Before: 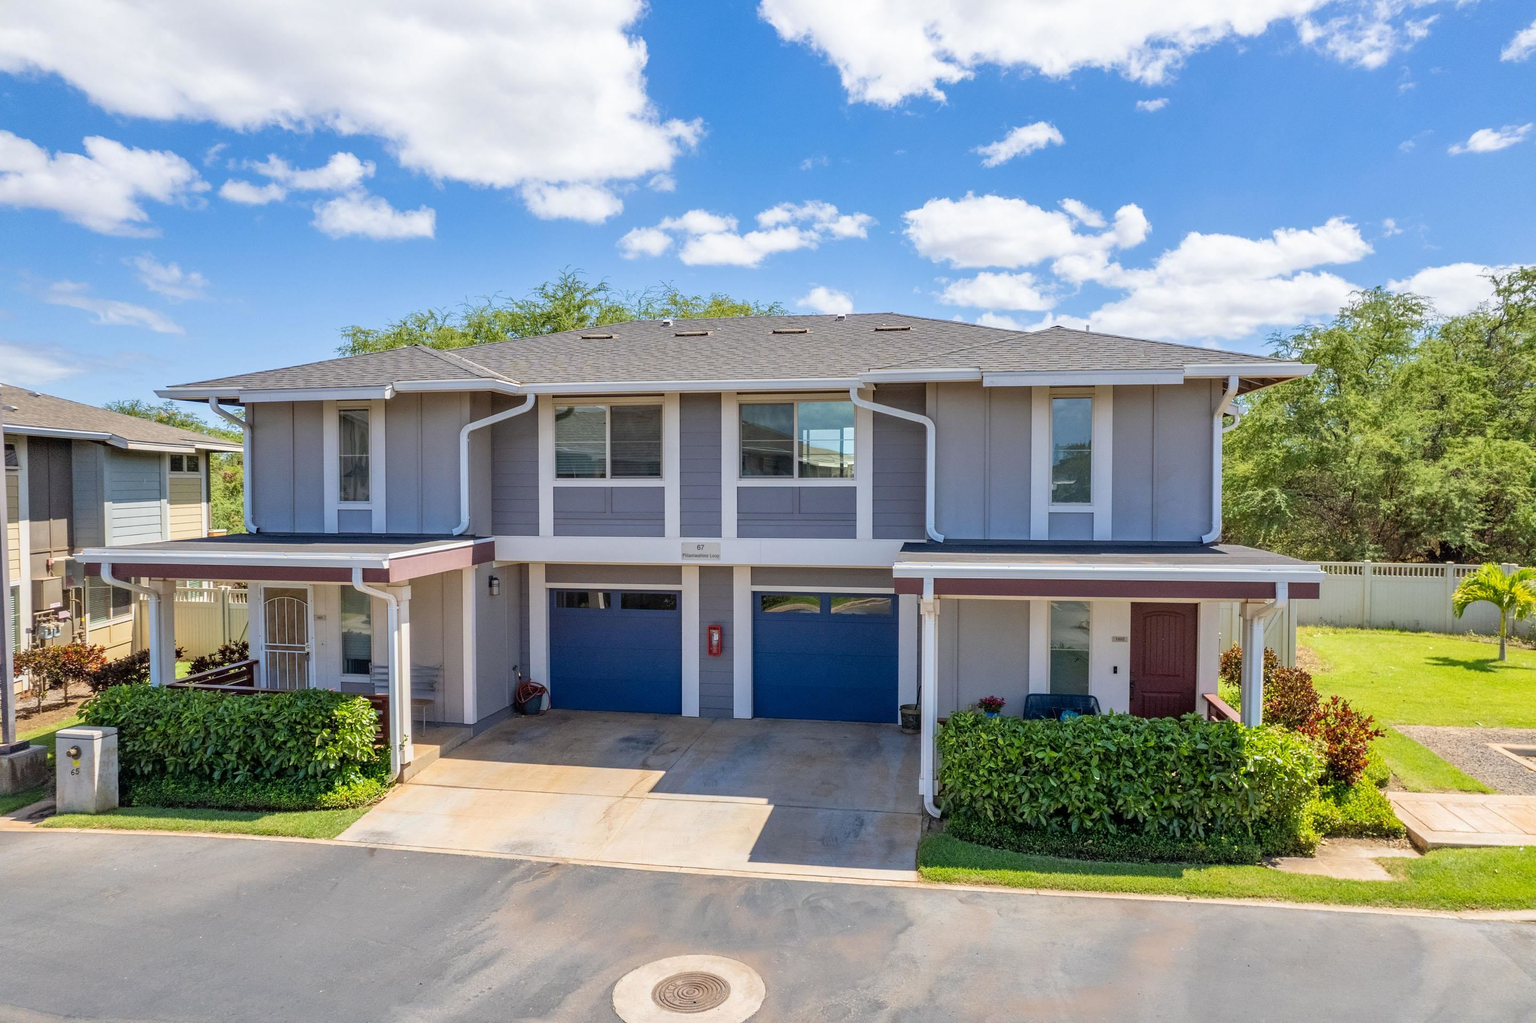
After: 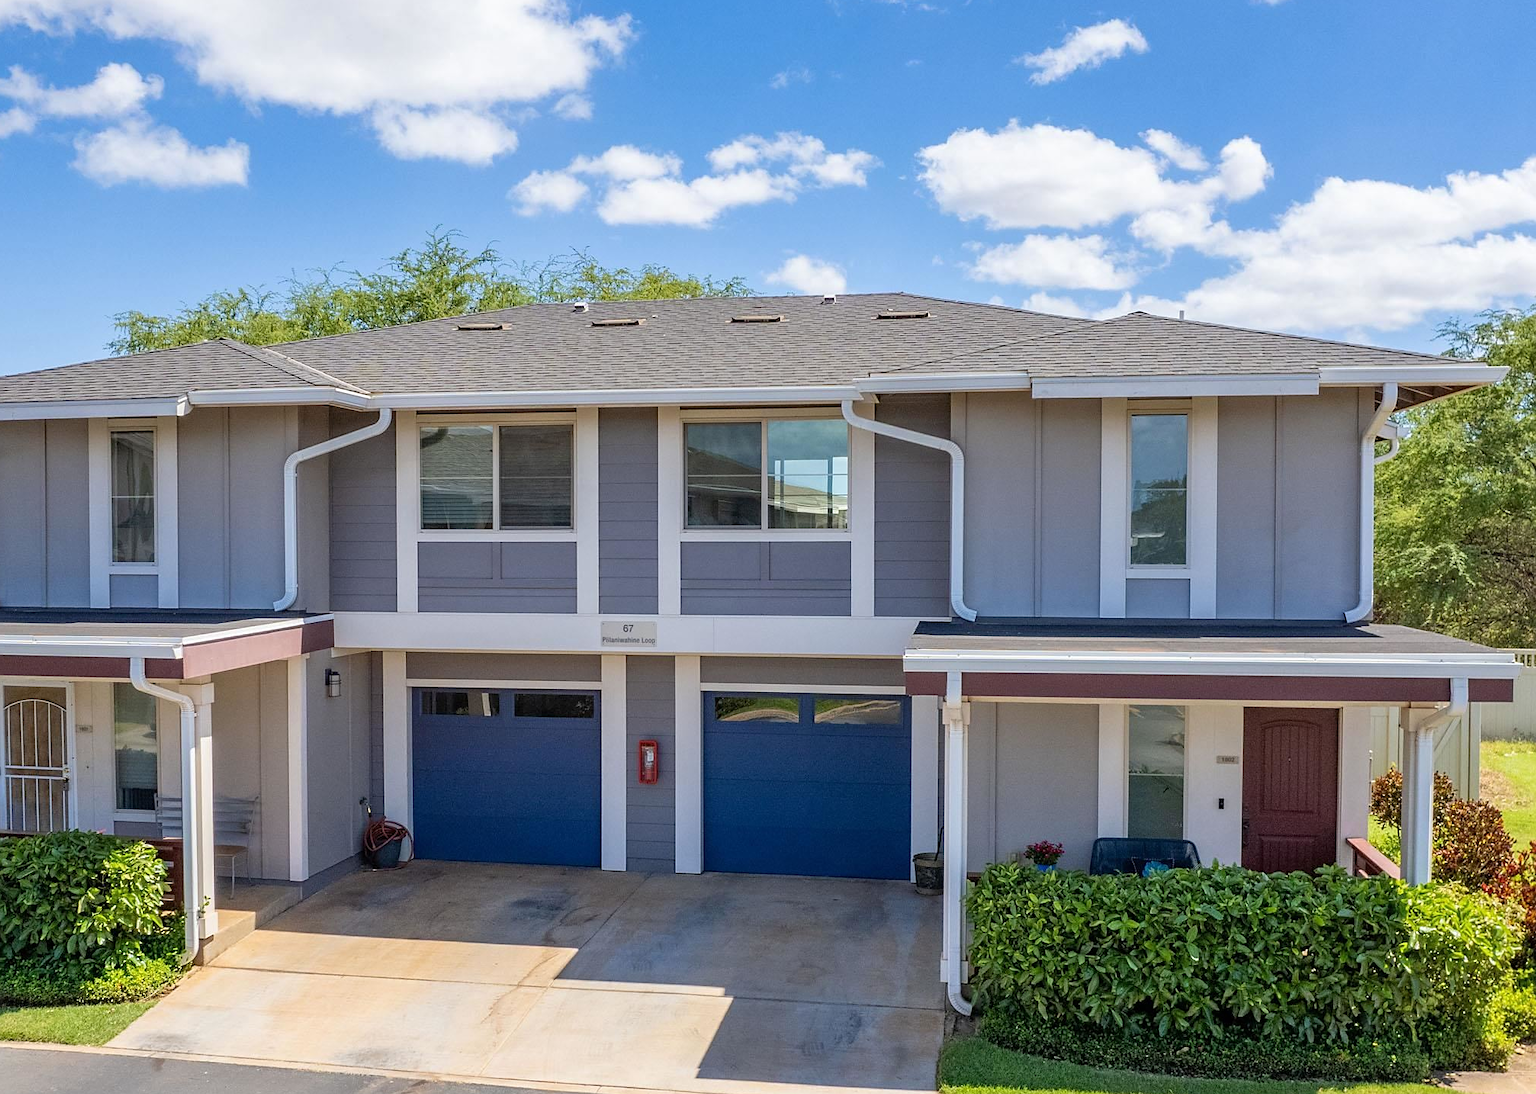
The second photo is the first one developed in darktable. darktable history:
crop and rotate: left 17.046%, top 10.659%, right 12.989%, bottom 14.553%
sharpen: radius 1.559, amount 0.373, threshold 1.271
